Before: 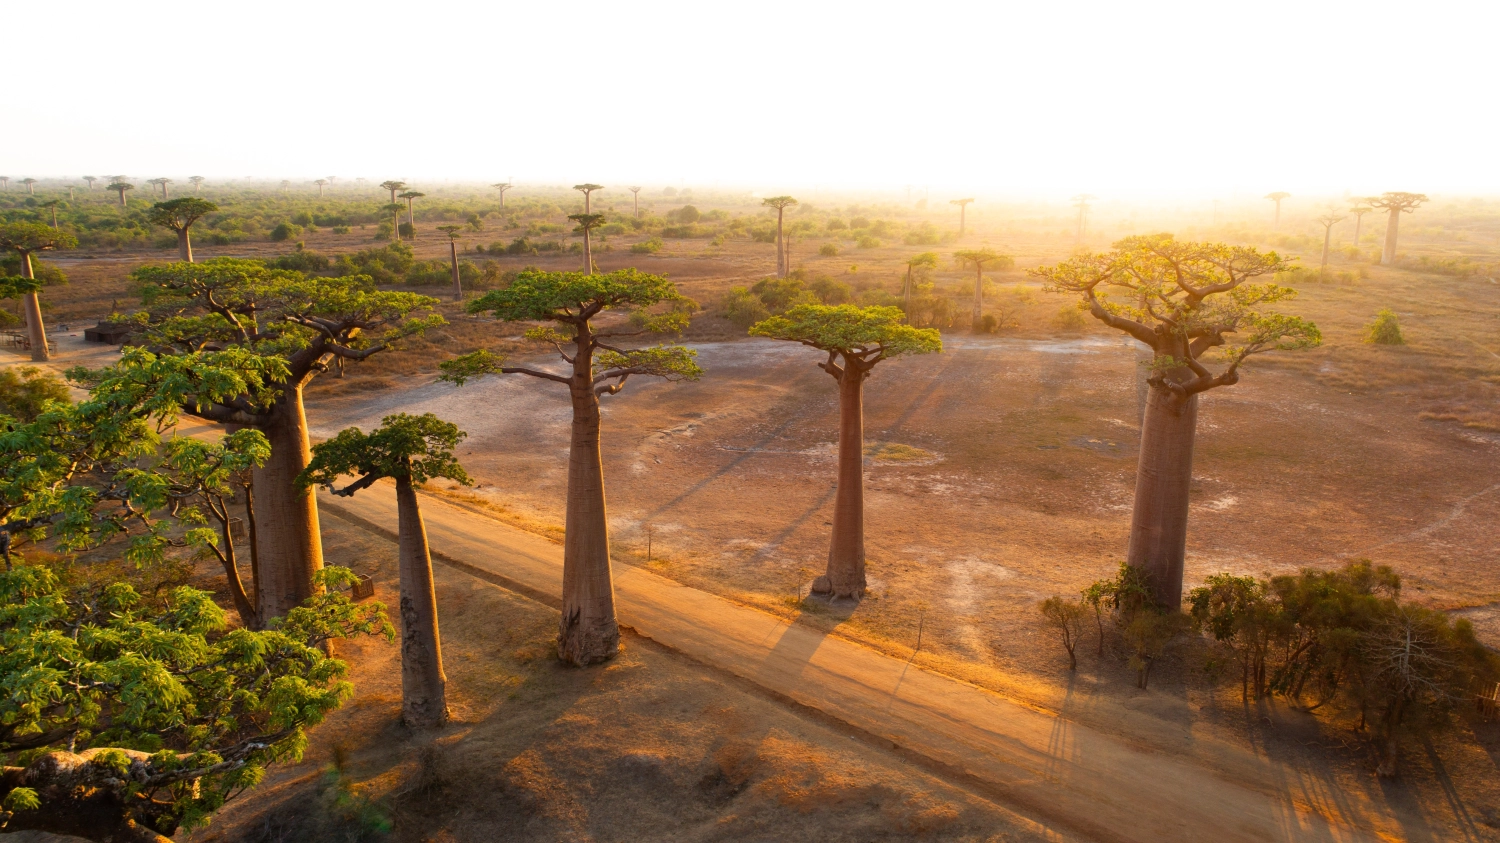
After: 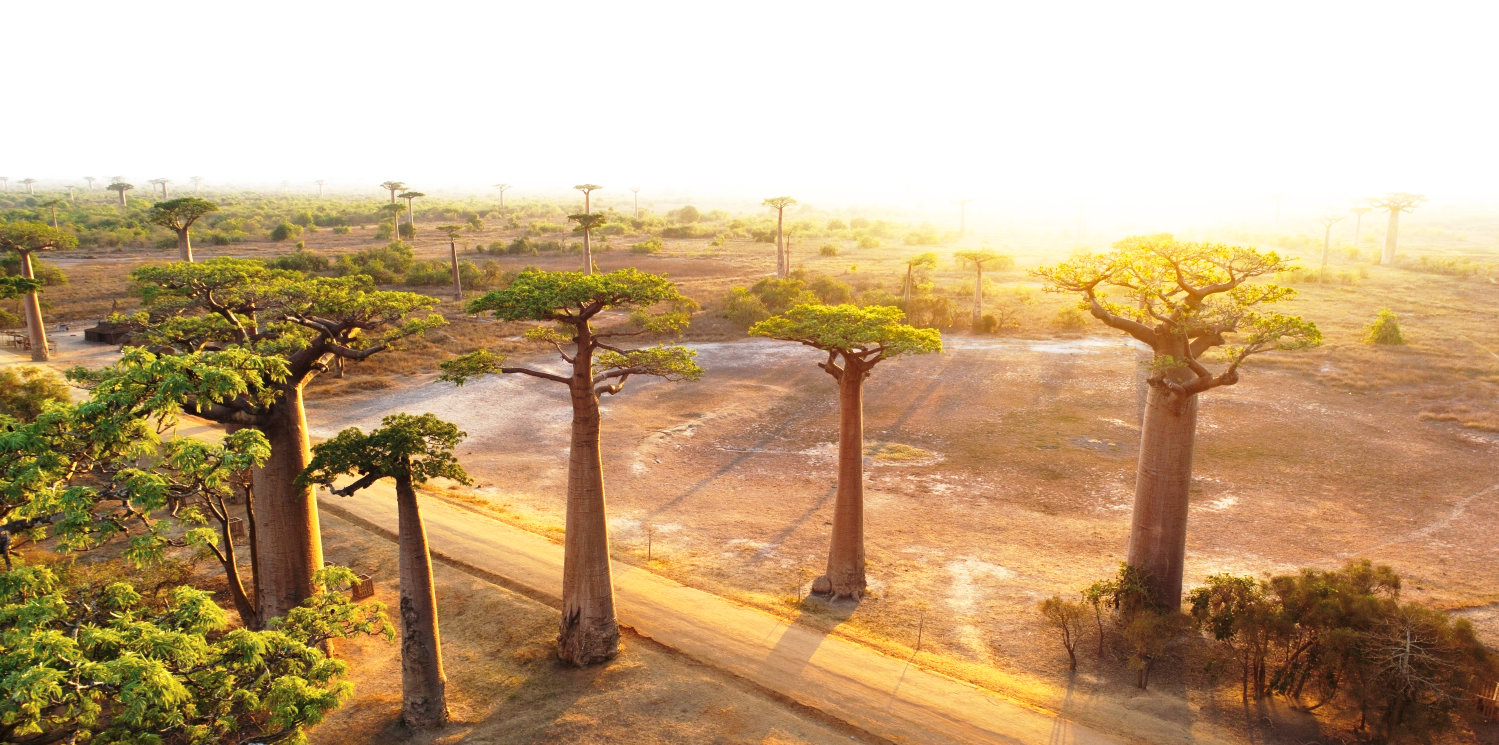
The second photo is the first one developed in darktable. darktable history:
shadows and highlights: on, module defaults
base curve: curves: ch0 [(0, 0) (0.026, 0.03) (0.109, 0.232) (0.351, 0.748) (0.669, 0.968) (1, 1)], preserve colors none
contrast brightness saturation: contrast 0.065, brightness -0.007, saturation -0.241
crop and rotate: top 0%, bottom 11.57%
